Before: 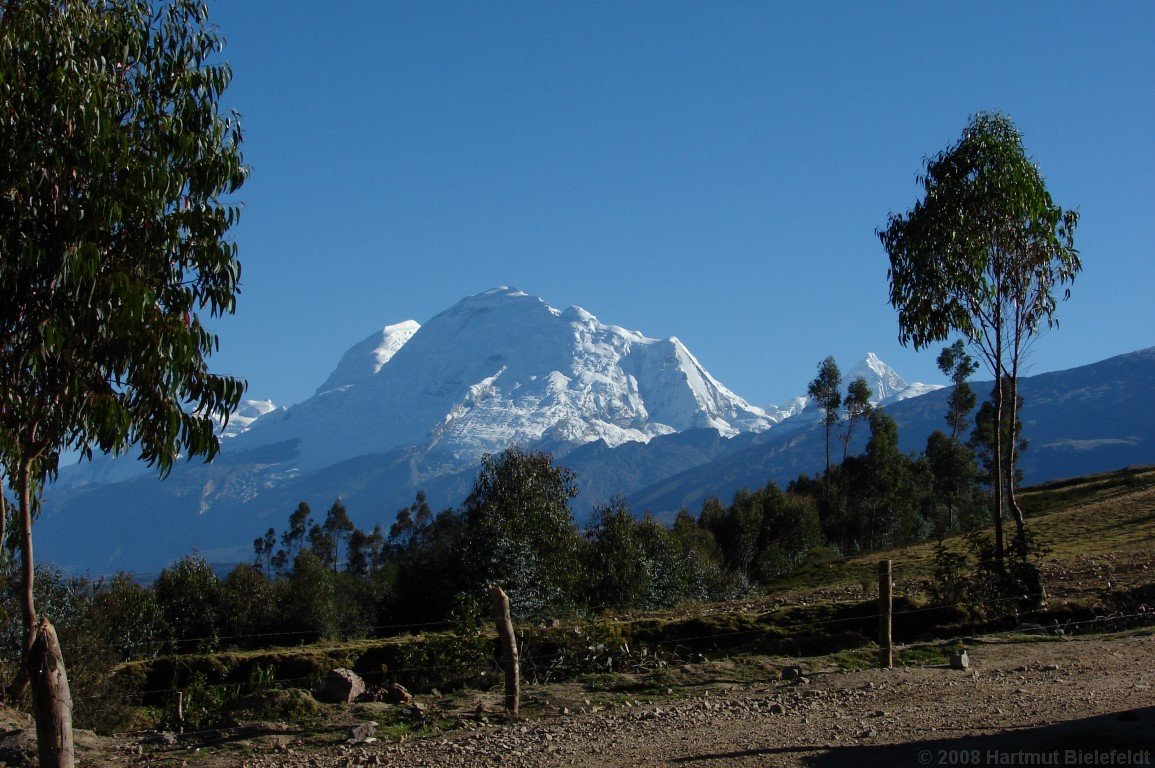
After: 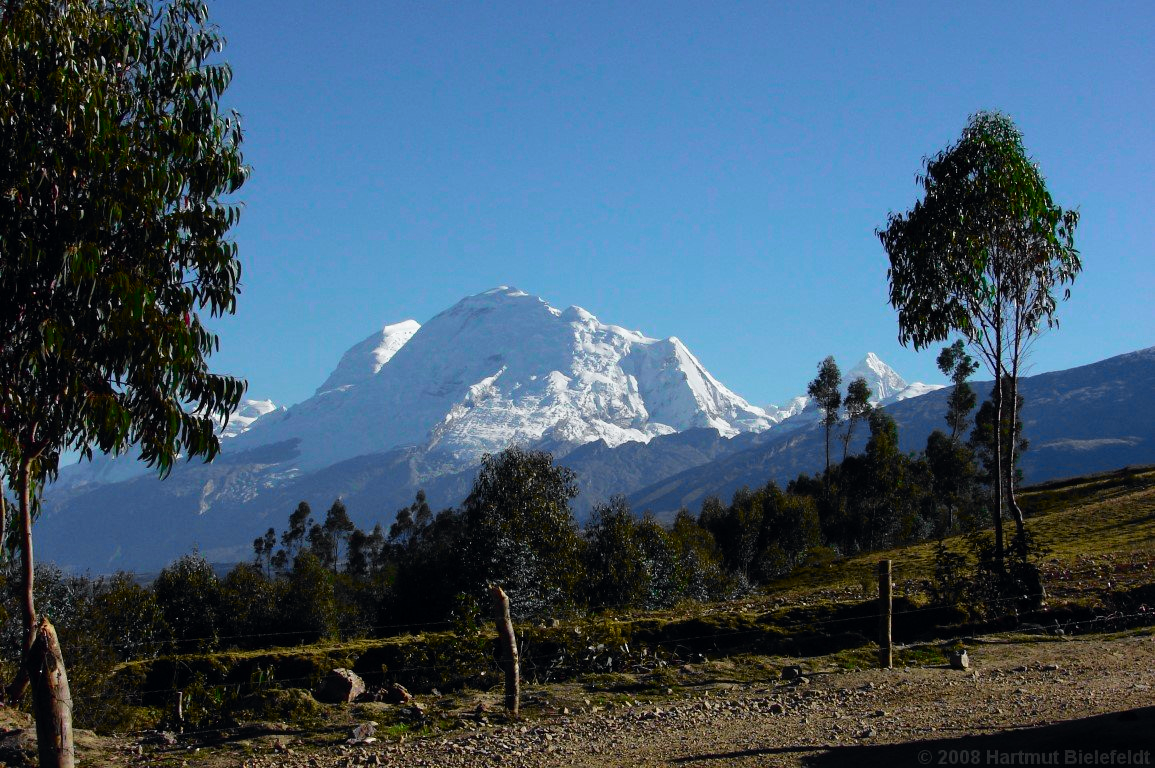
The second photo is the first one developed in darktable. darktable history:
shadows and highlights: shadows -0.291, highlights 40.63
tone curve: curves: ch0 [(0, 0) (0.071, 0.047) (0.266, 0.26) (0.491, 0.552) (0.753, 0.818) (1, 0.983)]; ch1 [(0, 0) (0.346, 0.307) (0.408, 0.369) (0.463, 0.443) (0.482, 0.493) (0.502, 0.5) (0.517, 0.518) (0.55, 0.573) (0.597, 0.641) (0.651, 0.709) (1, 1)]; ch2 [(0, 0) (0.346, 0.34) (0.434, 0.46) (0.485, 0.494) (0.5, 0.494) (0.517, 0.506) (0.535, 0.545) (0.583, 0.634) (0.625, 0.686) (1, 1)], color space Lab, independent channels
